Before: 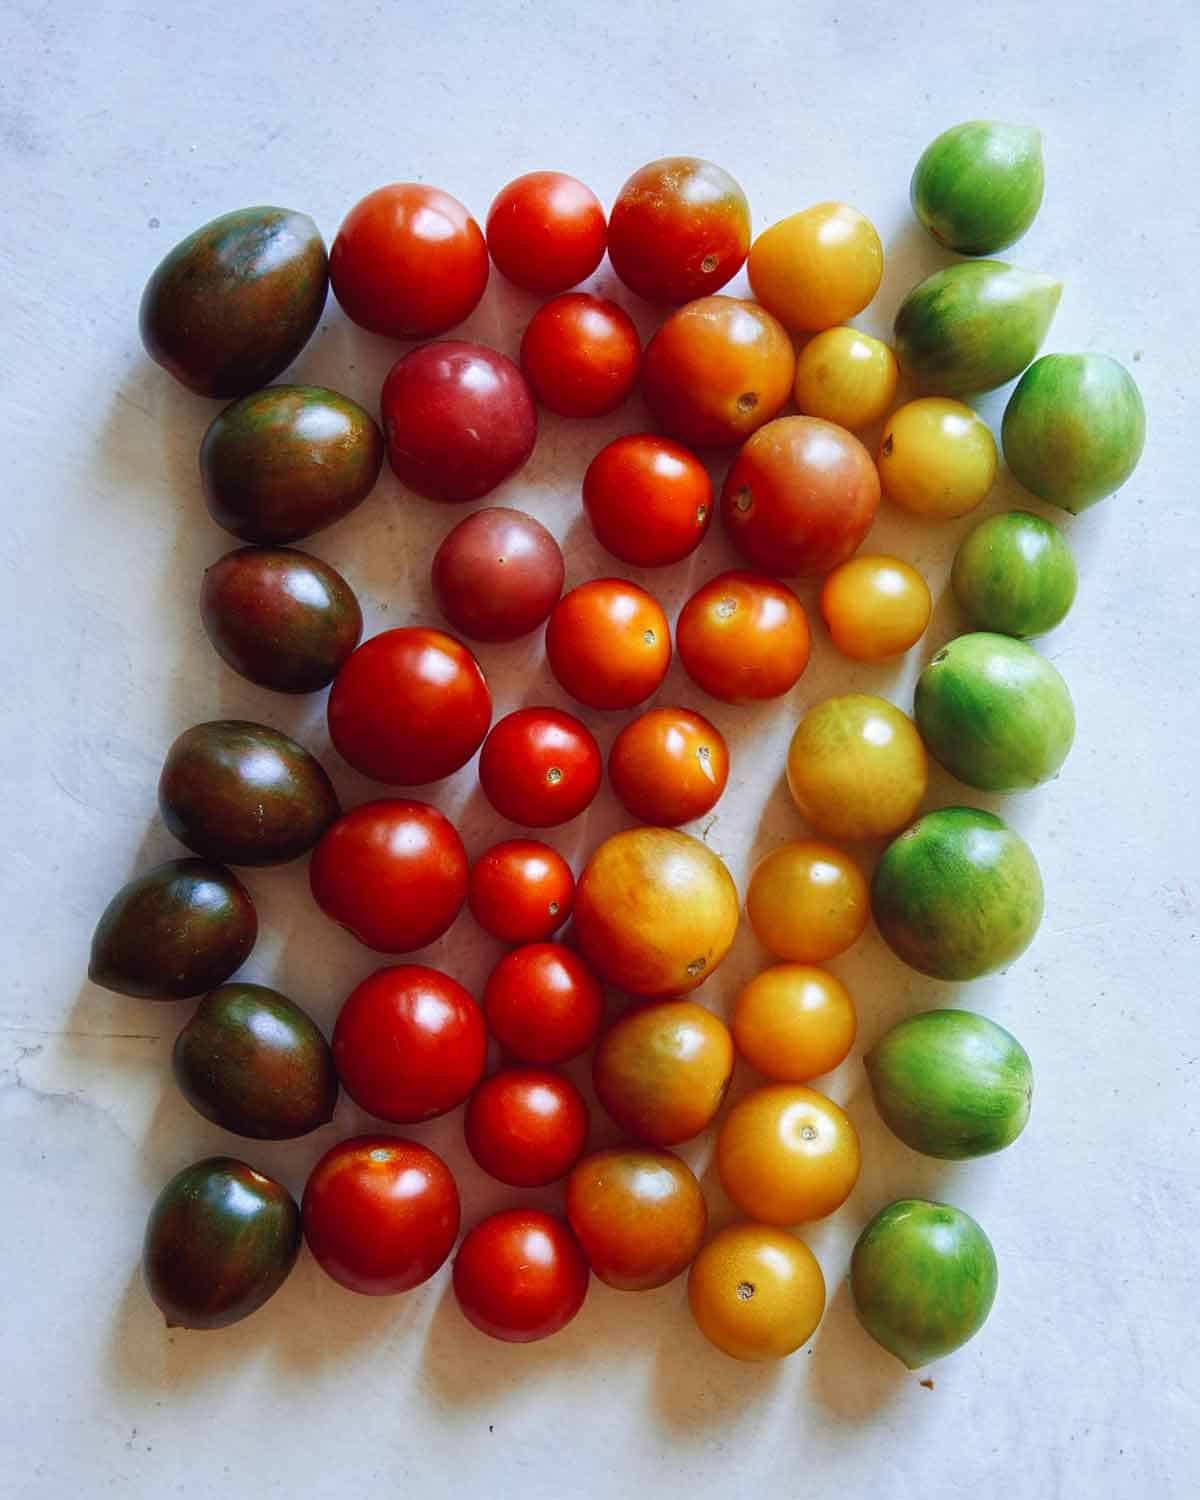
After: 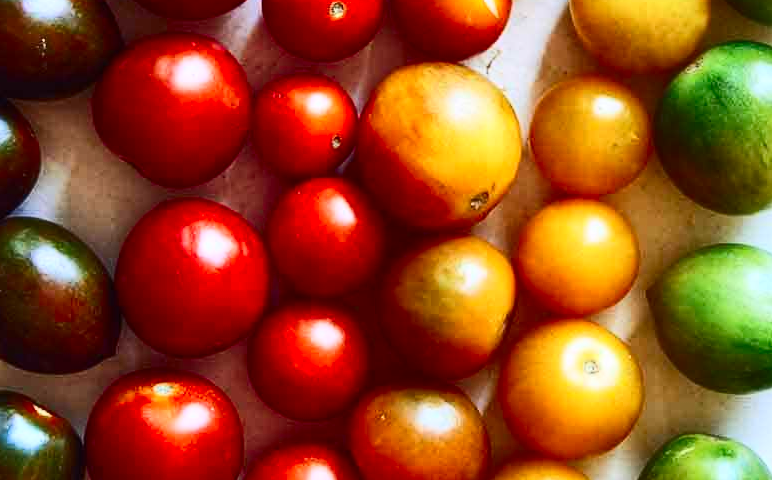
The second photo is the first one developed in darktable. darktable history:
exposure: exposure -0.04 EV, compensate highlight preservation false
contrast brightness saturation: contrast 0.4, brightness 0.1, saturation 0.21
crop: left 18.091%, top 51.13%, right 17.525%, bottom 16.85%
shadows and highlights: low approximation 0.01, soften with gaussian
